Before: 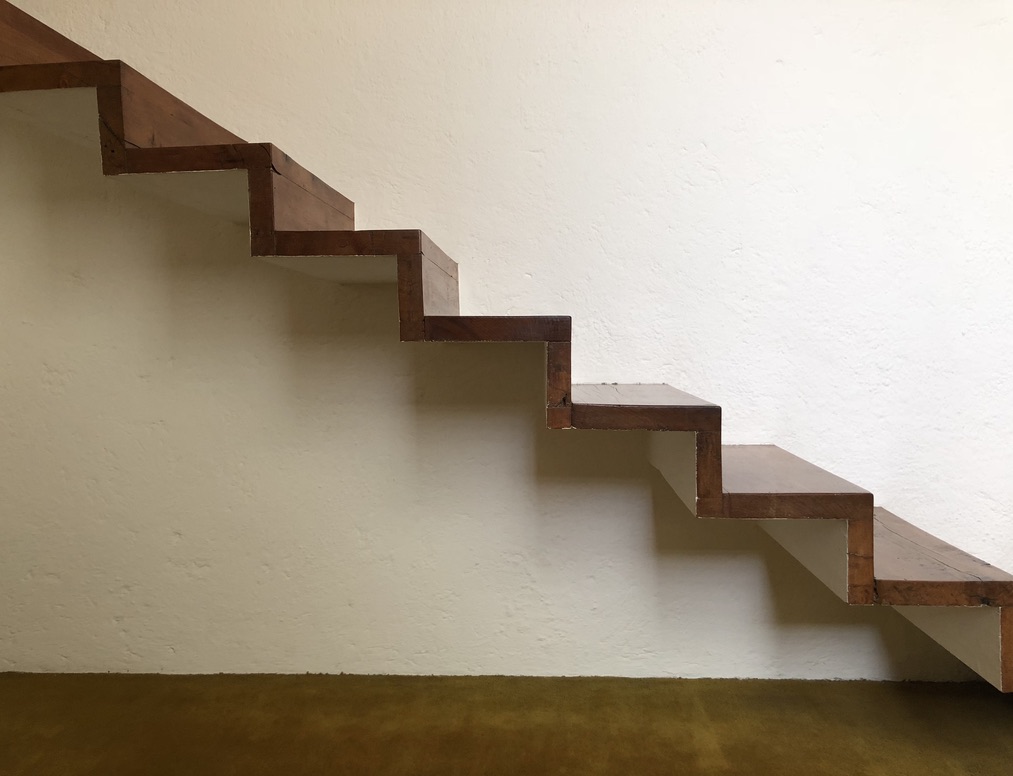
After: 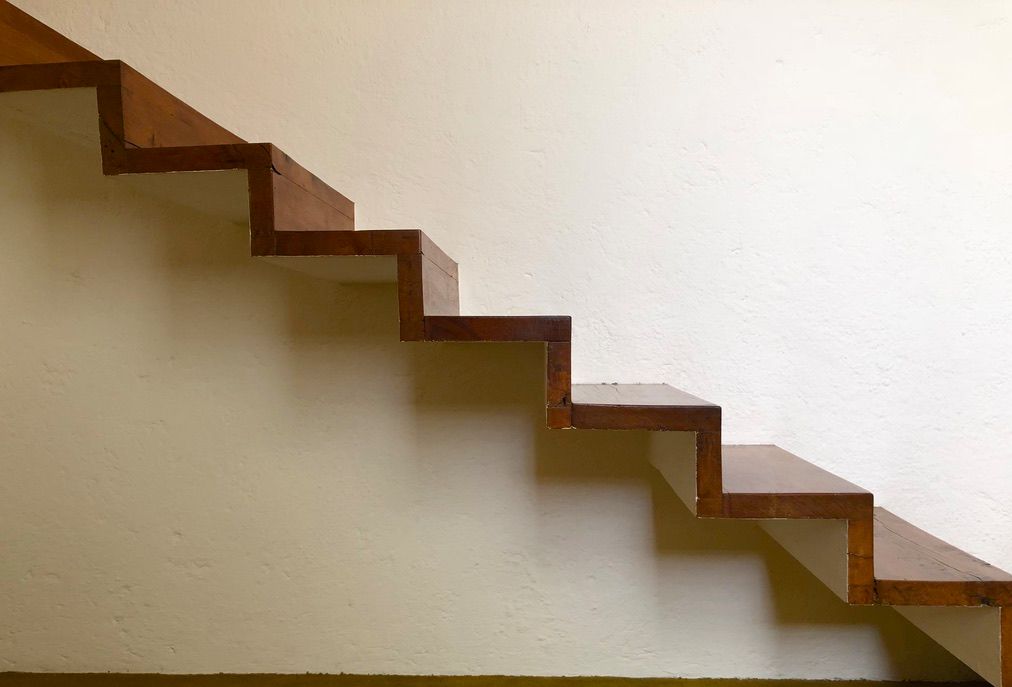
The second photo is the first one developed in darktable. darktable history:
crop and rotate: top 0%, bottom 11.451%
exposure: exposure -0.014 EV, compensate highlight preservation false
color balance rgb: perceptual saturation grading › global saturation 20%, perceptual saturation grading › highlights -24.853%, perceptual saturation grading › shadows 25.232%
